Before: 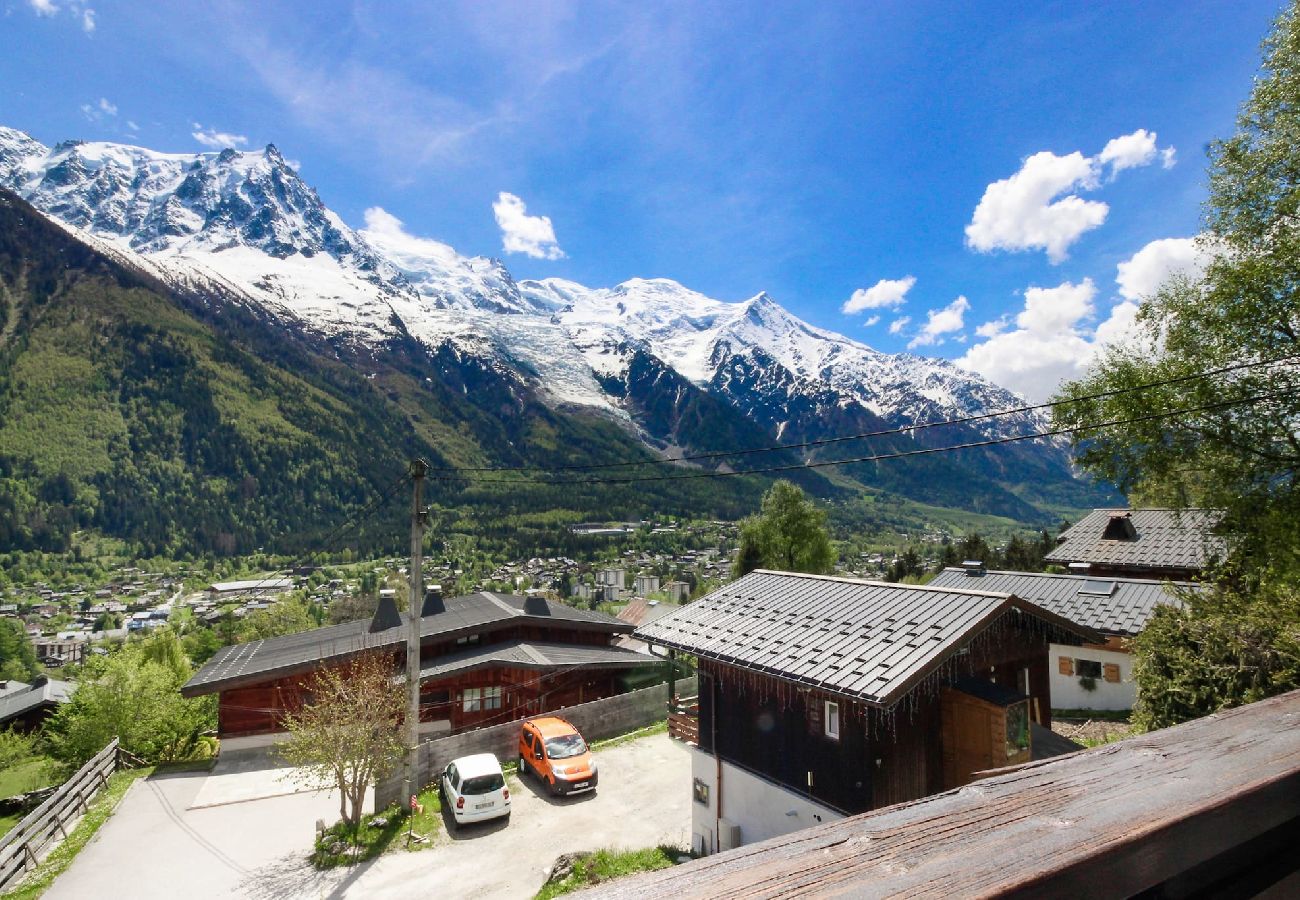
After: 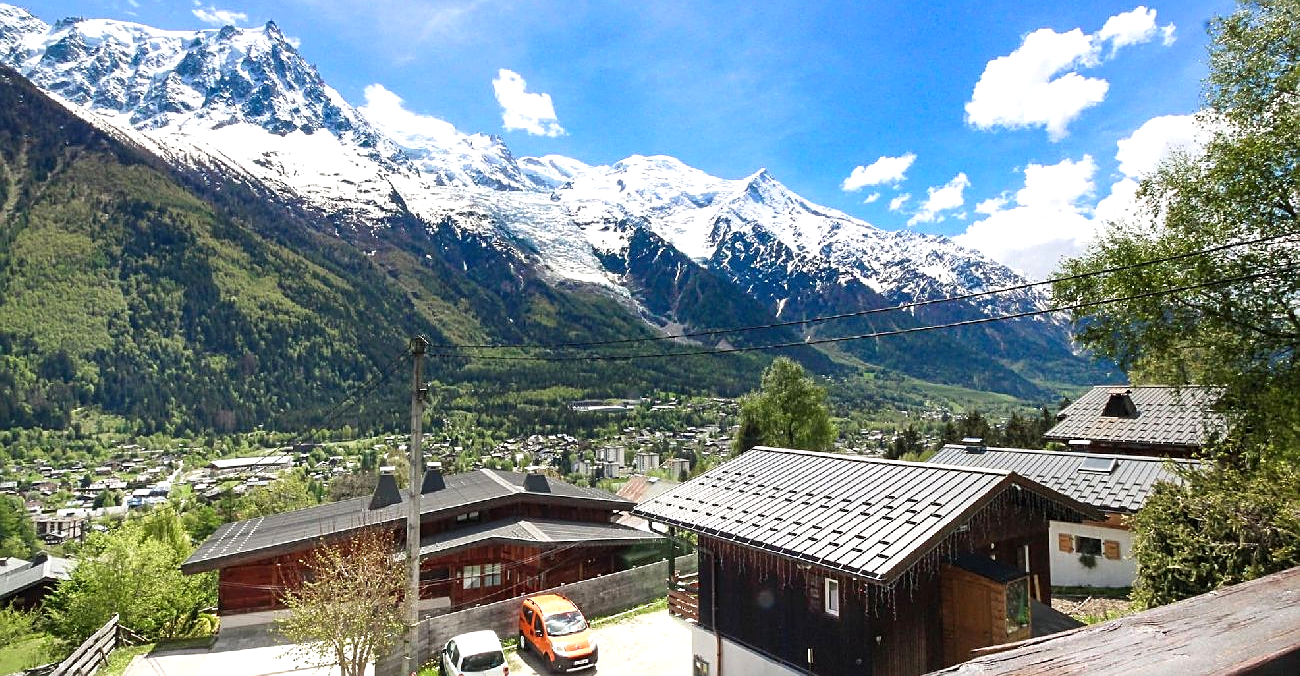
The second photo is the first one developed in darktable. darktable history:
exposure: black level correction 0, exposure 0.5 EV, compensate exposure bias true, compensate highlight preservation false
crop: top 13.761%, bottom 11.086%
sharpen: on, module defaults
